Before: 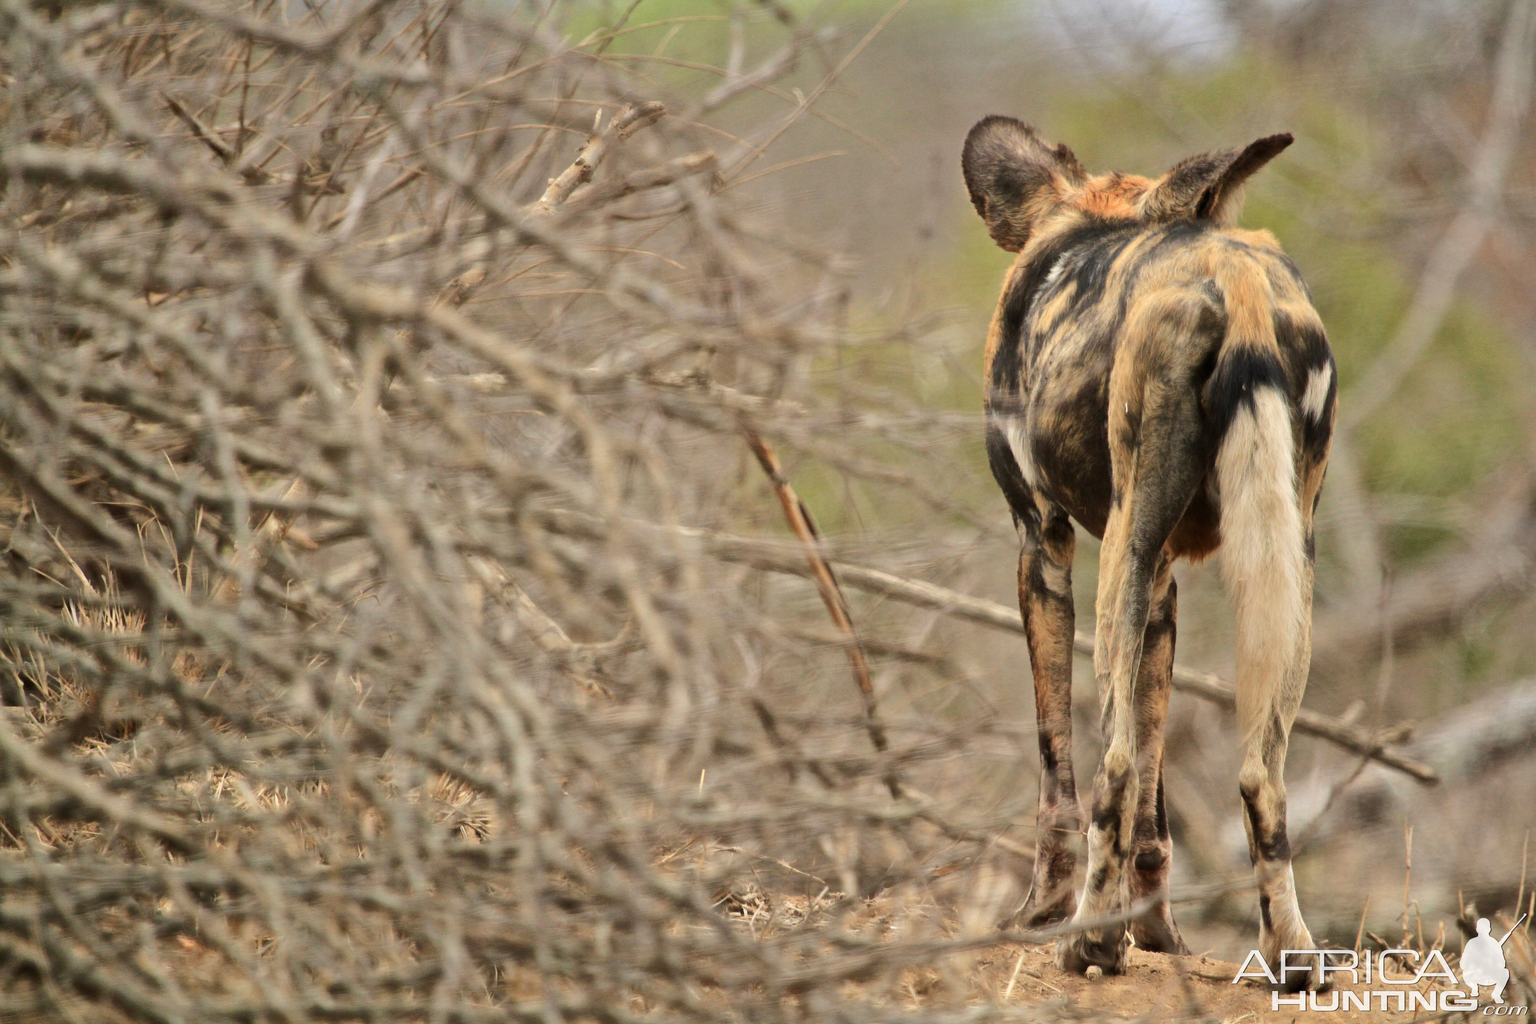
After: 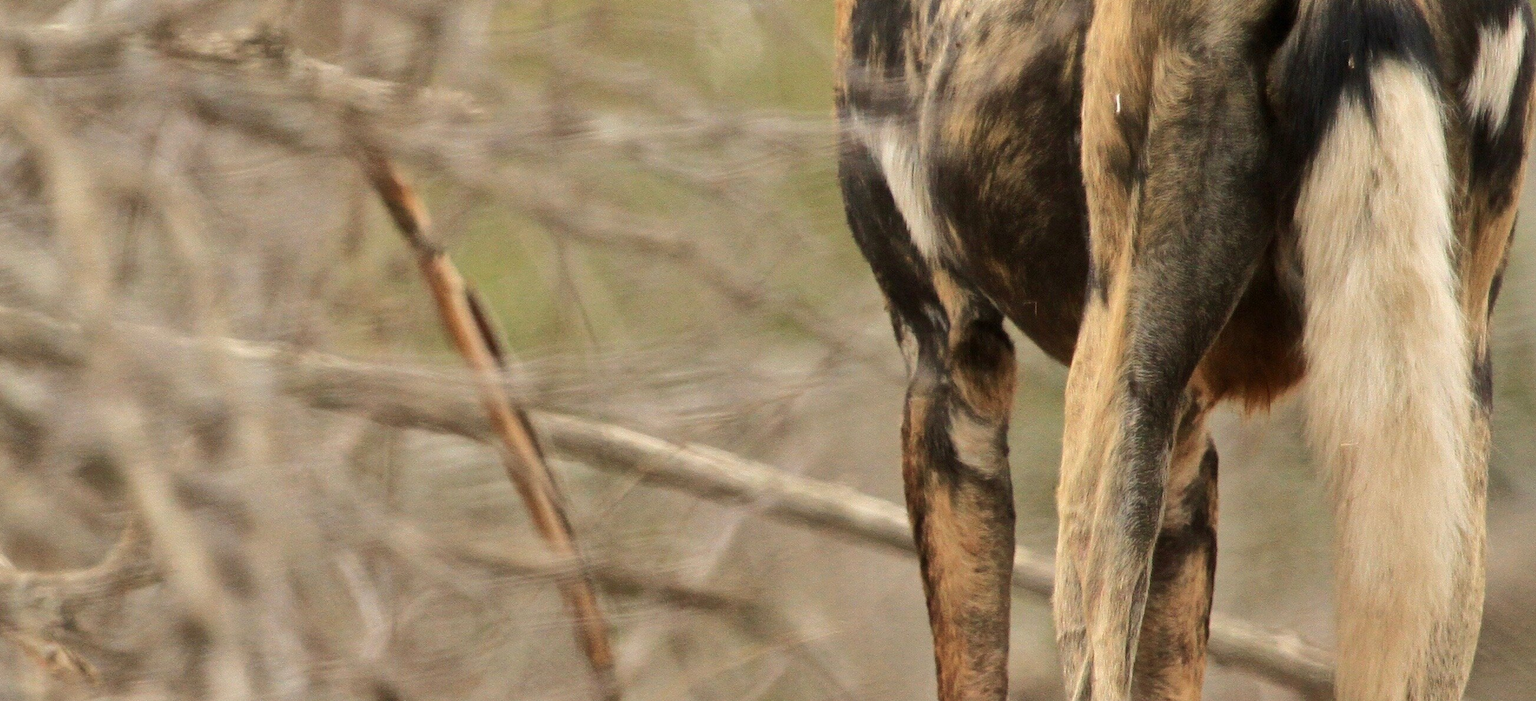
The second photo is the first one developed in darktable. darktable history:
crop: left 36.729%, top 34.76%, right 12.949%, bottom 30.766%
